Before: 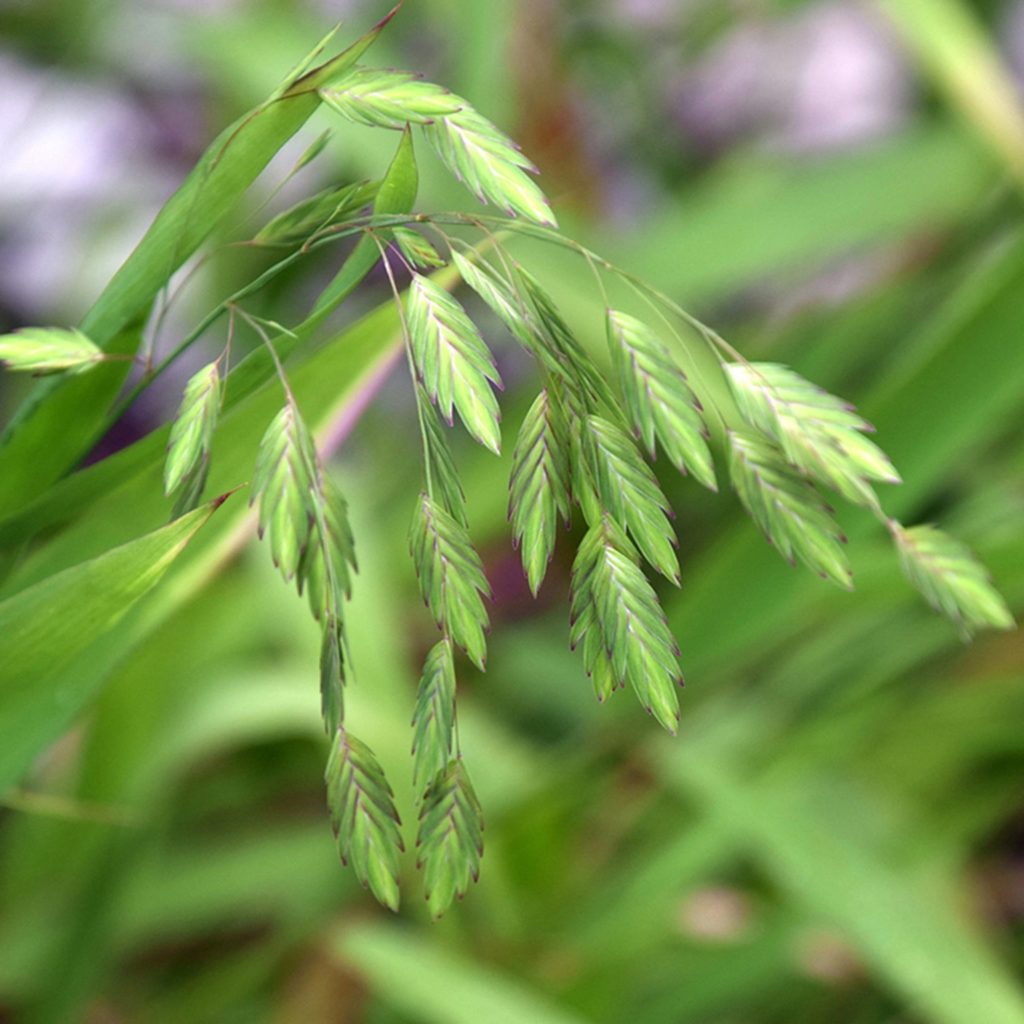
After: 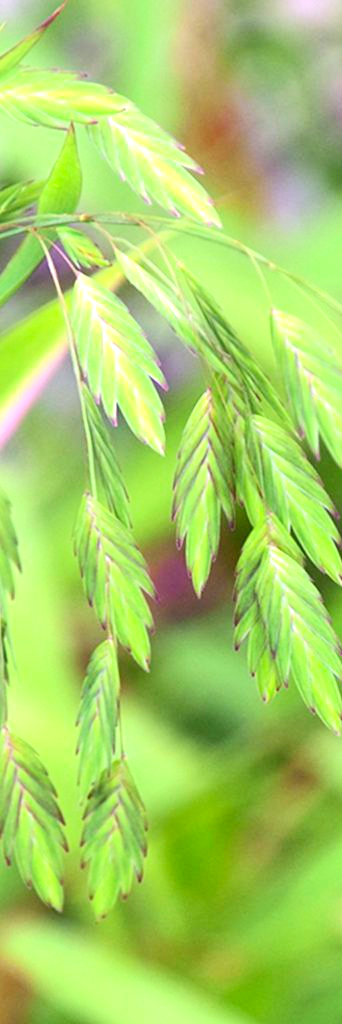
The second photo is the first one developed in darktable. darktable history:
crop: left 32.899%, right 33.691%
exposure: exposure 0.671 EV, compensate highlight preservation false
contrast brightness saturation: contrast 0.196, brightness 0.162, saturation 0.222
